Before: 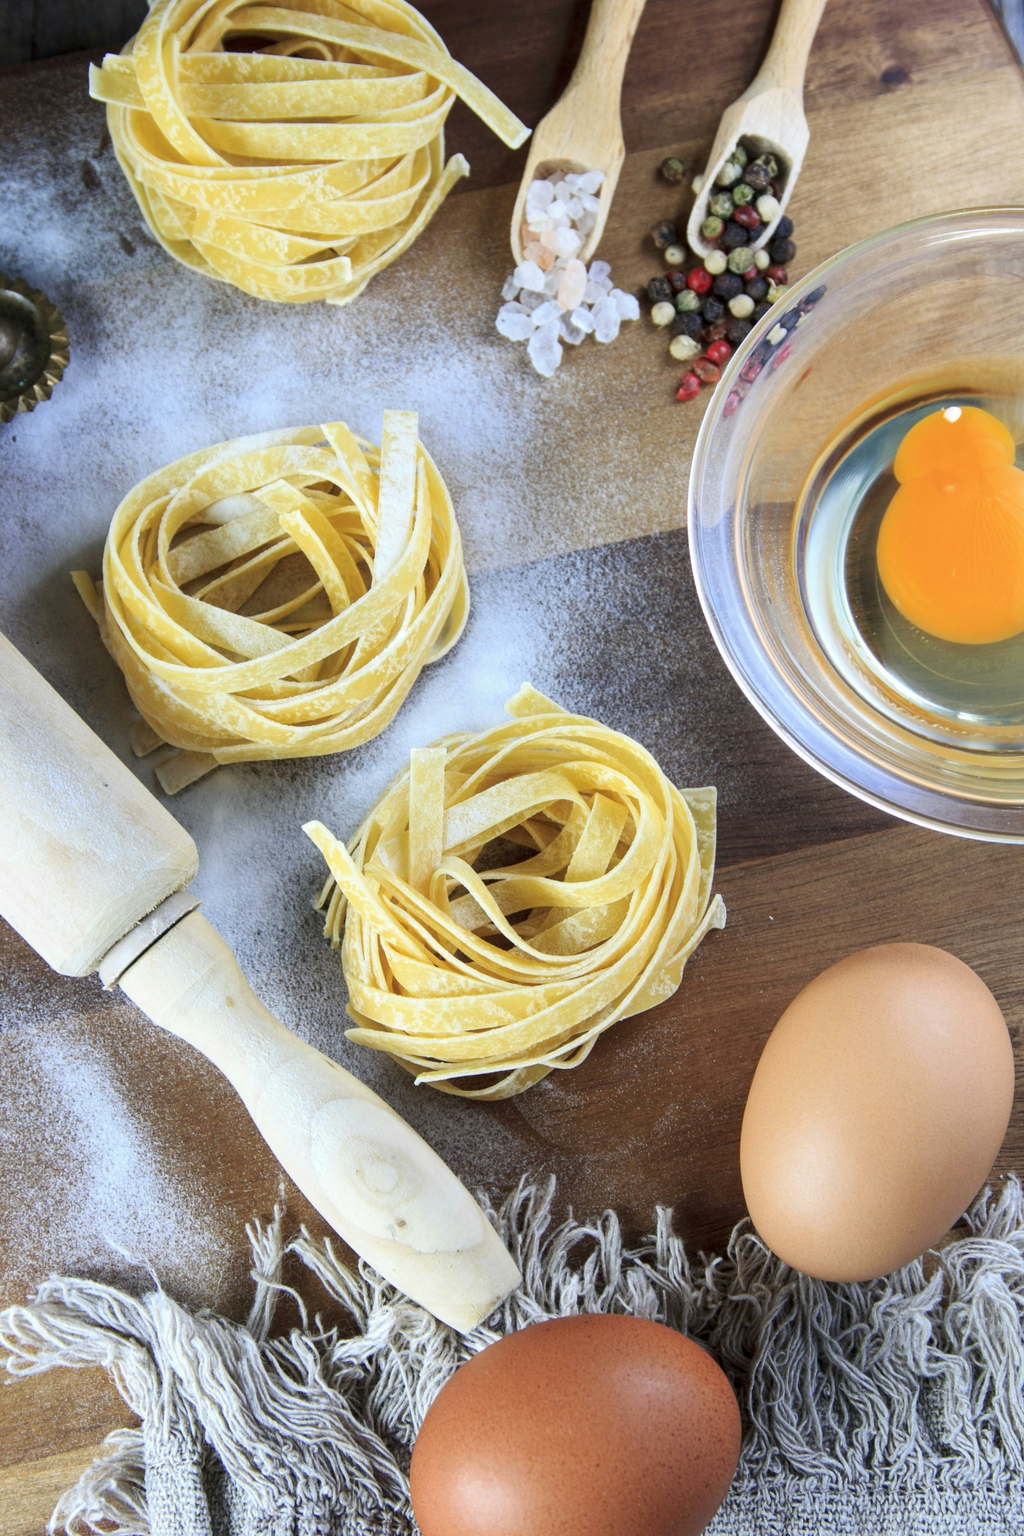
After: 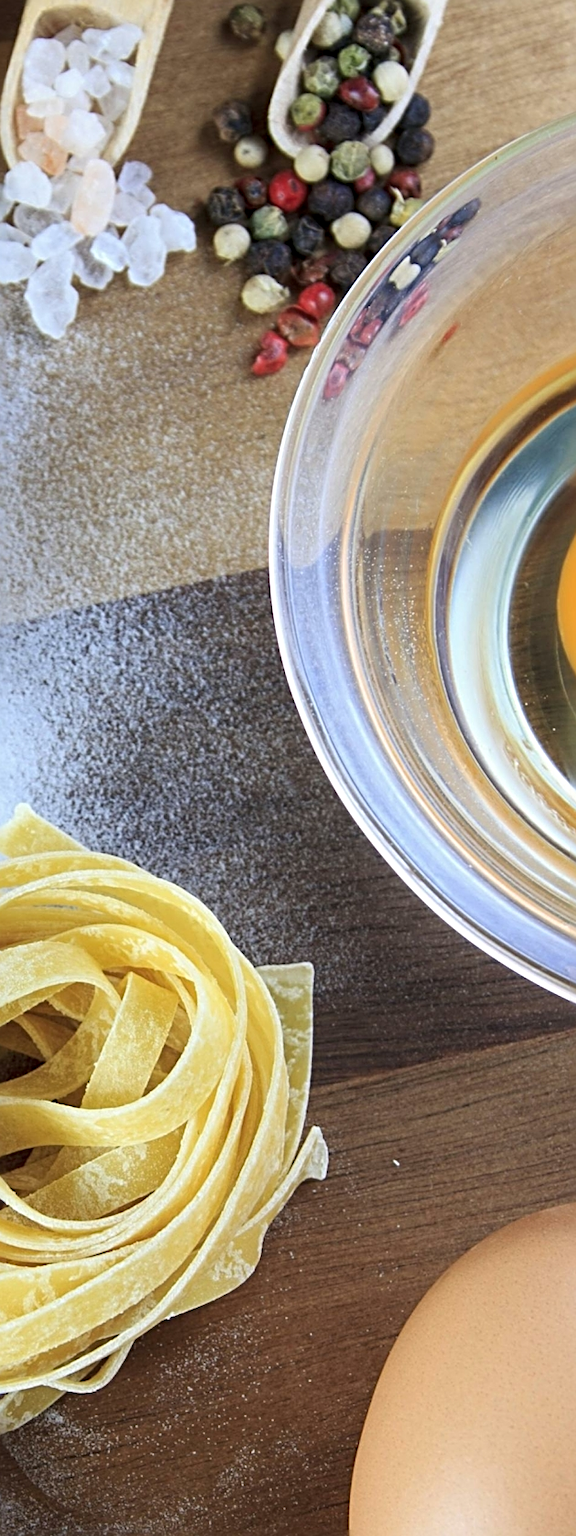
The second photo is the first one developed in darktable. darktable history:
crop and rotate: left 49.936%, top 10.094%, right 13.136%, bottom 24.256%
sharpen: radius 2.676, amount 0.669
